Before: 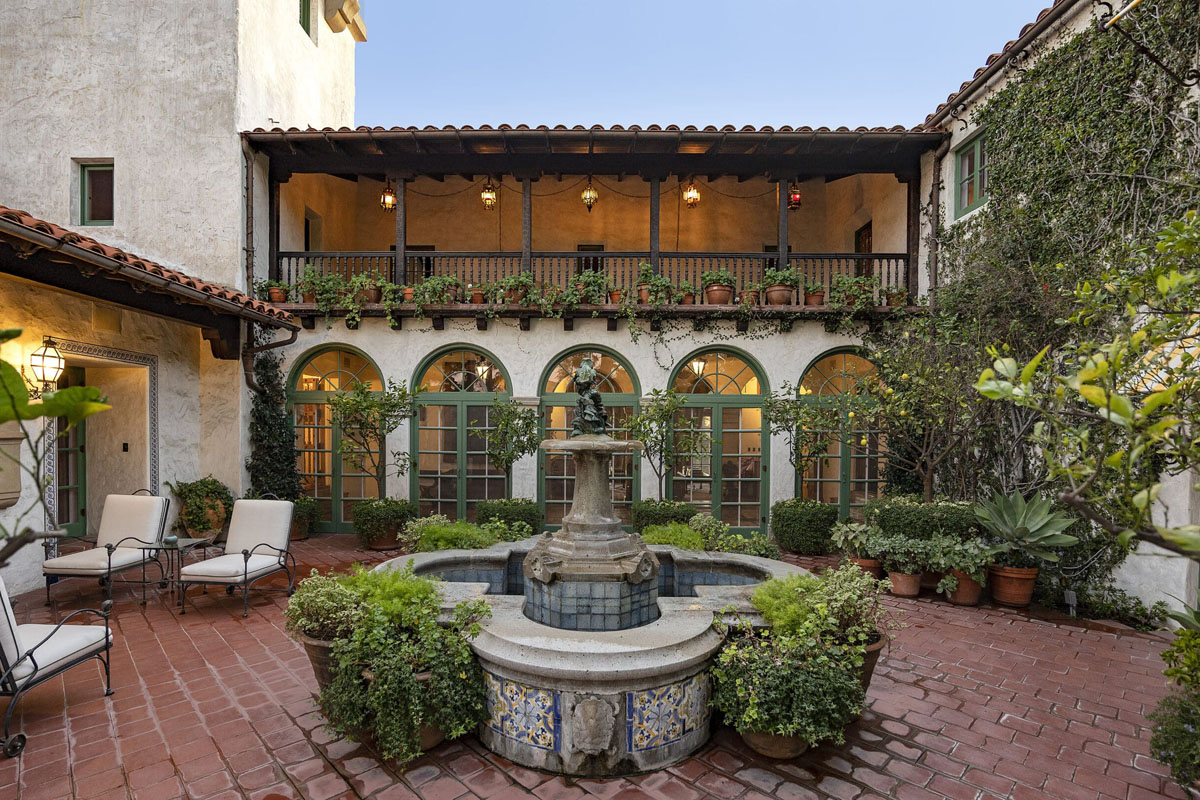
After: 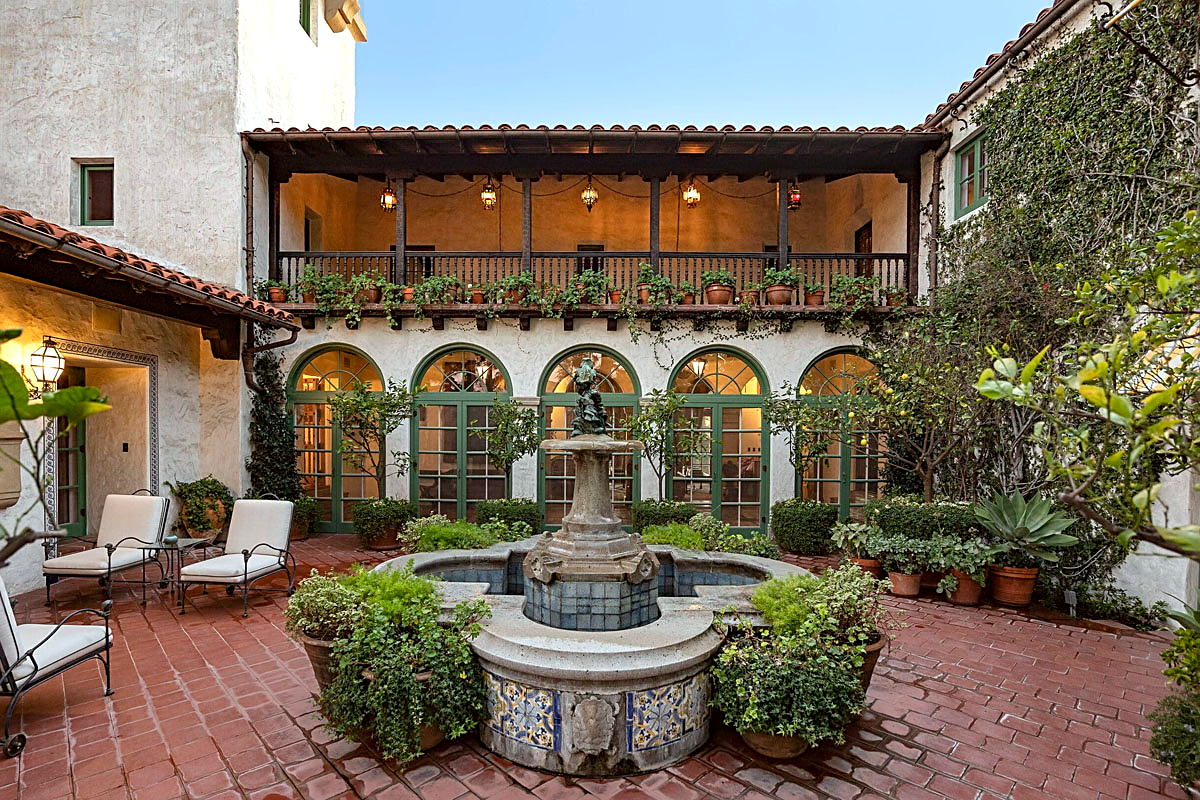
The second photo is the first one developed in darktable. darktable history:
exposure: exposure 0.212 EV, compensate highlight preservation false
sharpen: on, module defaults
color correction: highlights a* -2.89, highlights b* -2.54, shadows a* 2.22, shadows b* 2.97
